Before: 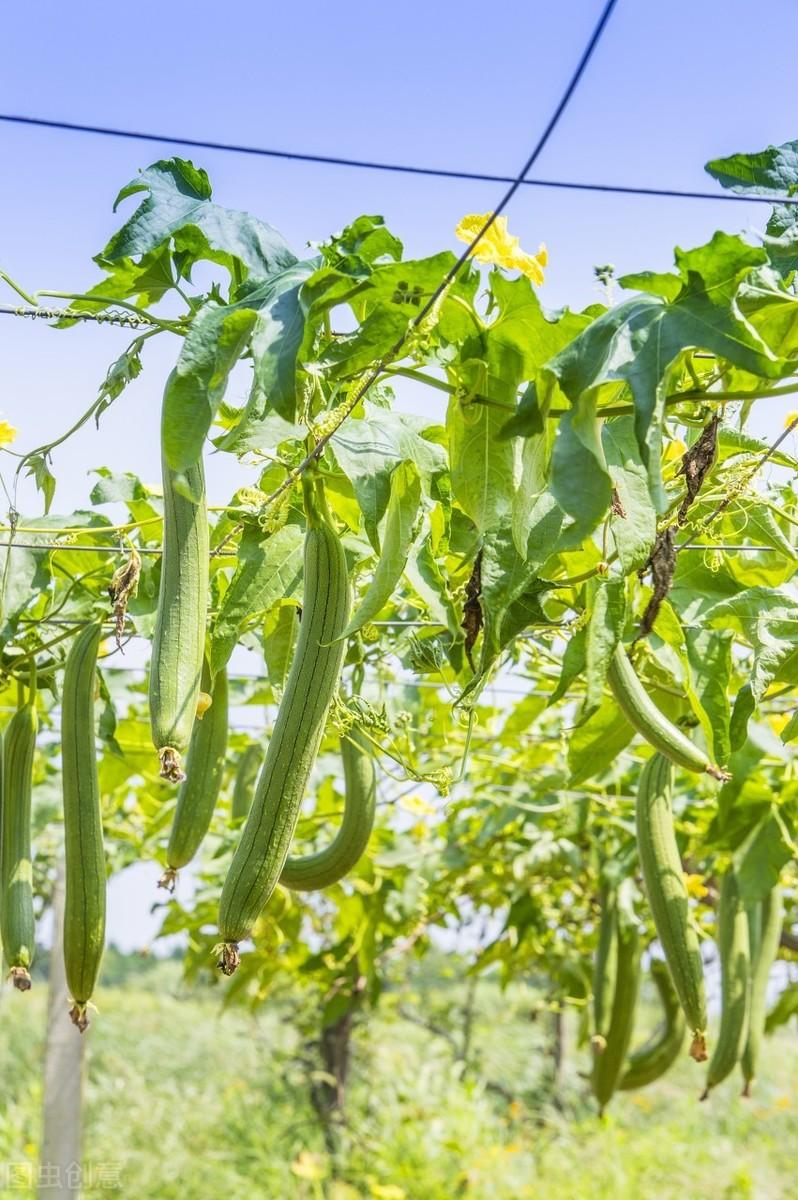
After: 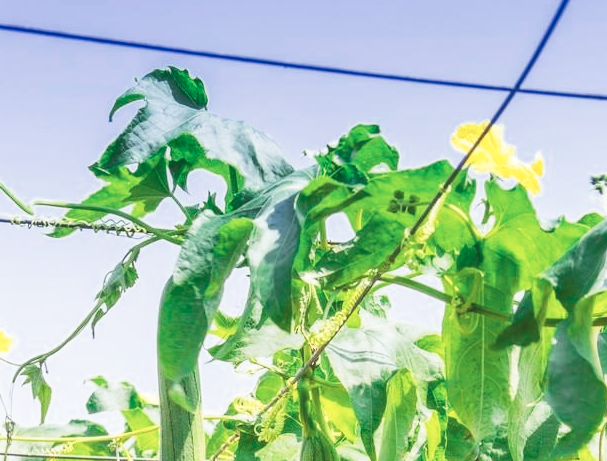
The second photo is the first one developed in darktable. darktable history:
shadows and highlights: shadows 1.29, highlights 41.71
tone equalizer: on, module defaults
crop: left 0.577%, top 7.63%, right 23.243%, bottom 53.893%
color zones: curves: ch0 [(0, 0.5) (0.125, 0.4) (0.25, 0.5) (0.375, 0.4) (0.5, 0.4) (0.625, 0.35) (0.75, 0.35) (0.875, 0.5)]; ch1 [(0, 0.35) (0.125, 0.45) (0.25, 0.35) (0.375, 0.35) (0.5, 0.35) (0.625, 0.35) (0.75, 0.45) (0.875, 0.35)]; ch2 [(0, 0.6) (0.125, 0.5) (0.25, 0.5) (0.375, 0.6) (0.5, 0.6) (0.625, 0.5) (0.75, 0.5) (0.875, 0.5)]
levels: mode automatic
contrast brightness saturation: contrast -0.284
tone curve: curves: ch0 [(0, 0.001) (0.139, 0.096) (0.311, 0.278) (0.495, 0.531) (0.718, 0.816) (0.841, 0.909) (1, 0.967)]; ch1 [(0, 0) (0.272, 0.249) (0.388, 0.385) (0.469, 0.456) (0.495, 0.497) (0.538, 0.554) (0.578, 0.605) (0.707, 0.778) (1, 1)]; ch2 [(0, 0) (0.125, 0.089) (0.353, 0.329) (0.443, 0.408) (0.502, 0.499) (0.557, 0.542) (0.608, 0.635) (1, 1)], preserve colors none
